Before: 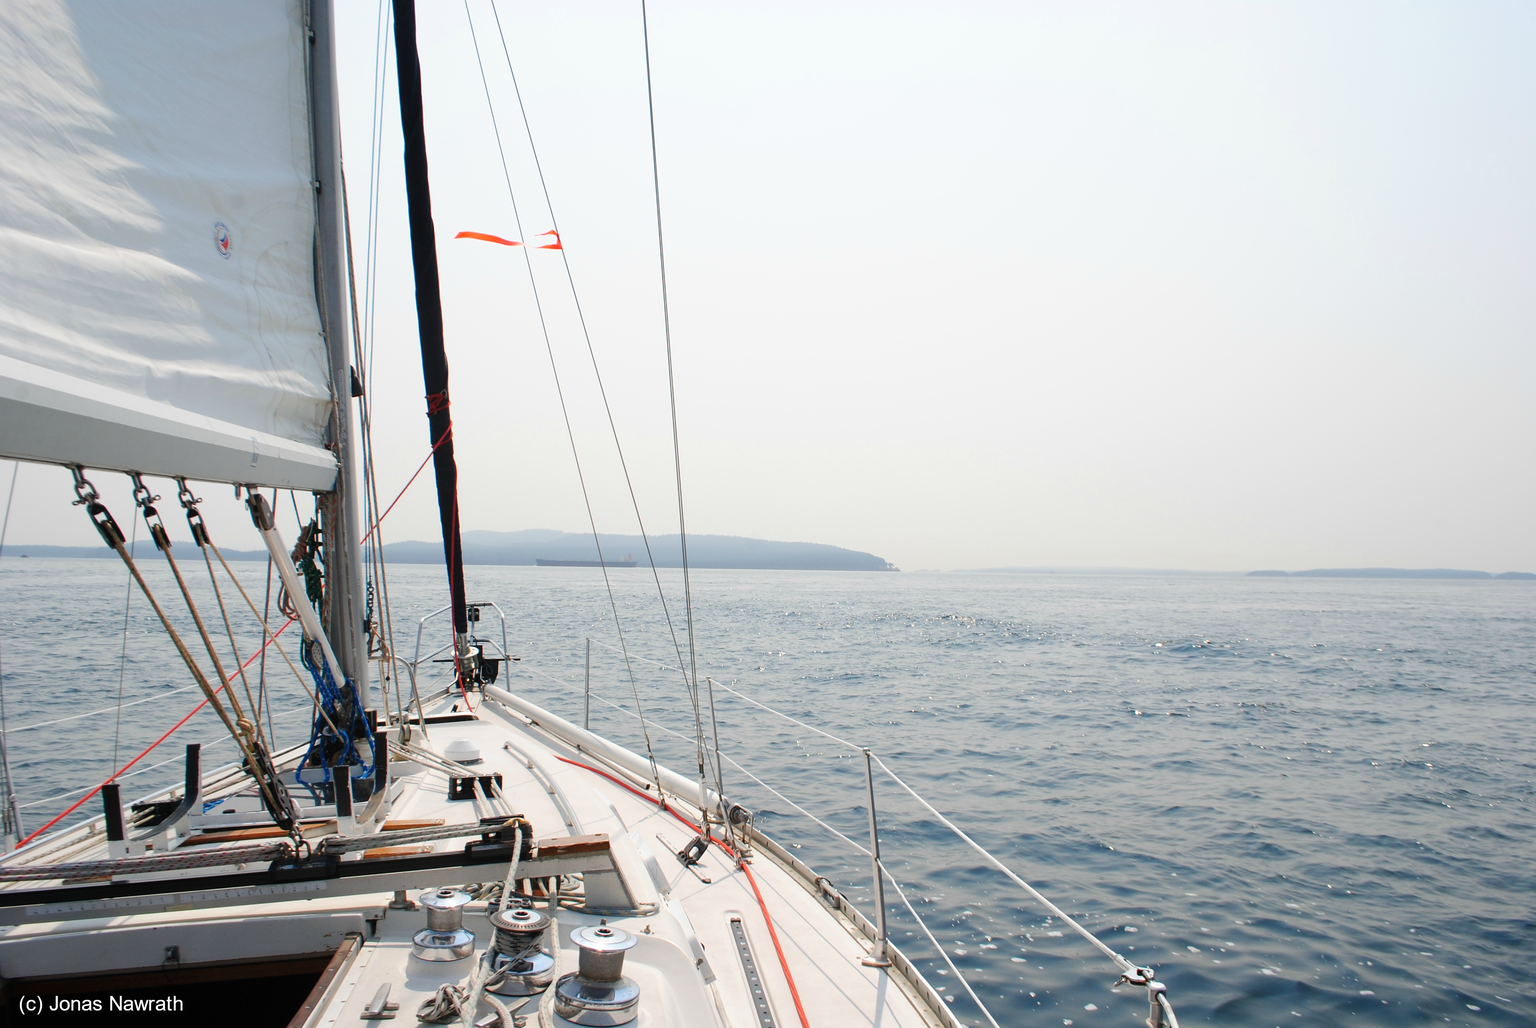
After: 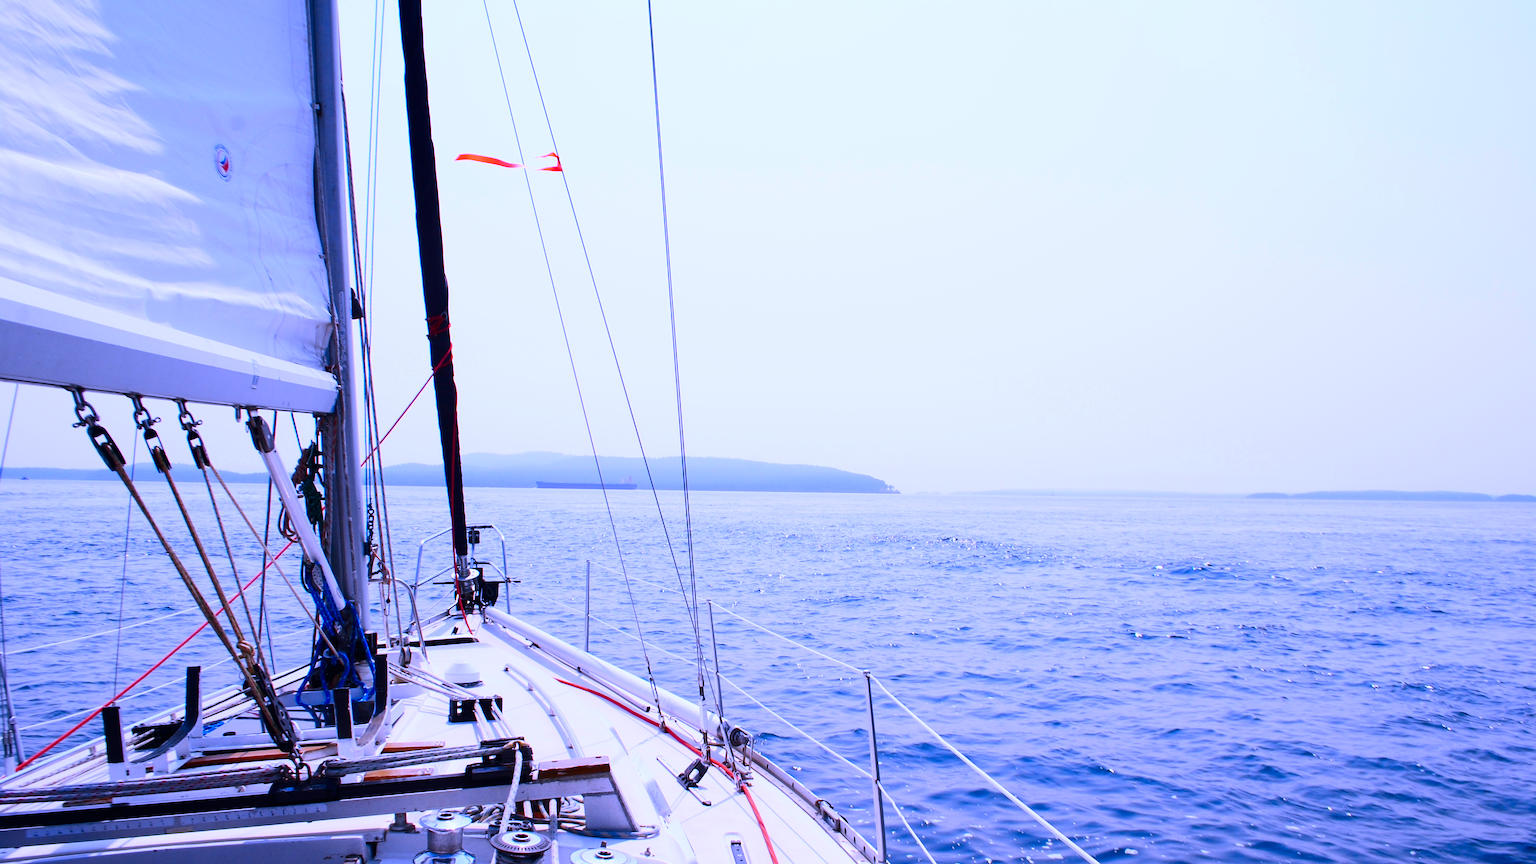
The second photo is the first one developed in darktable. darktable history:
contrast brightness saturation: contrast 0.21, brightness -0.11, saturation 0.21
crop: top 7.625%, bottom 8.027%
white balance: red 0.98, blue 1.61
